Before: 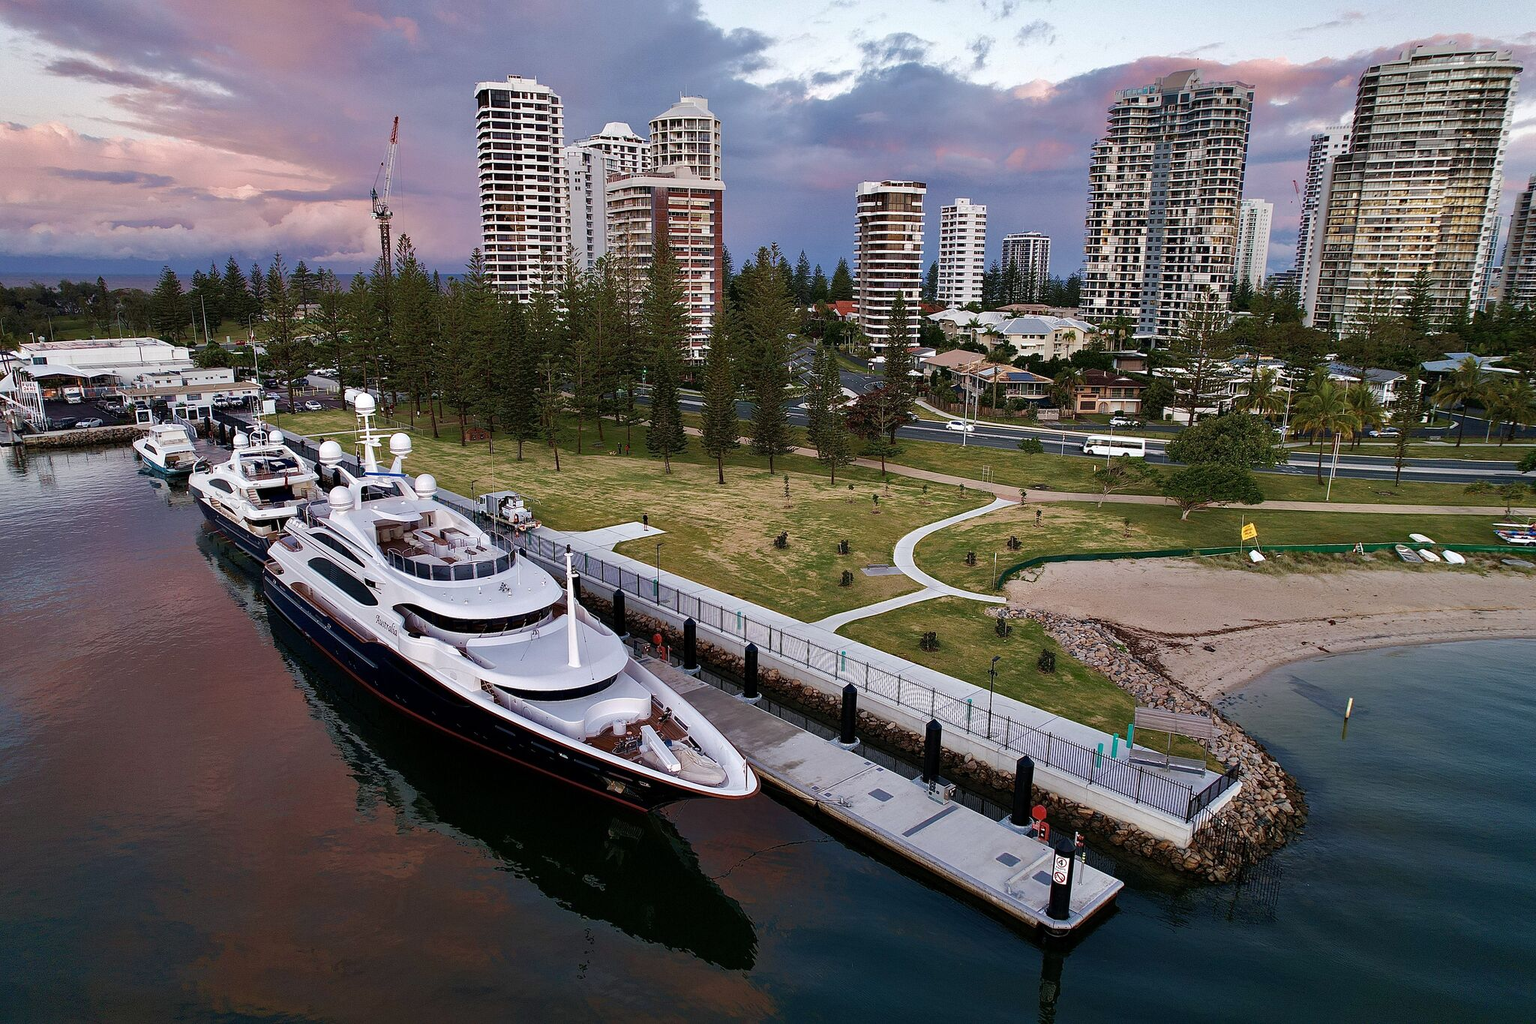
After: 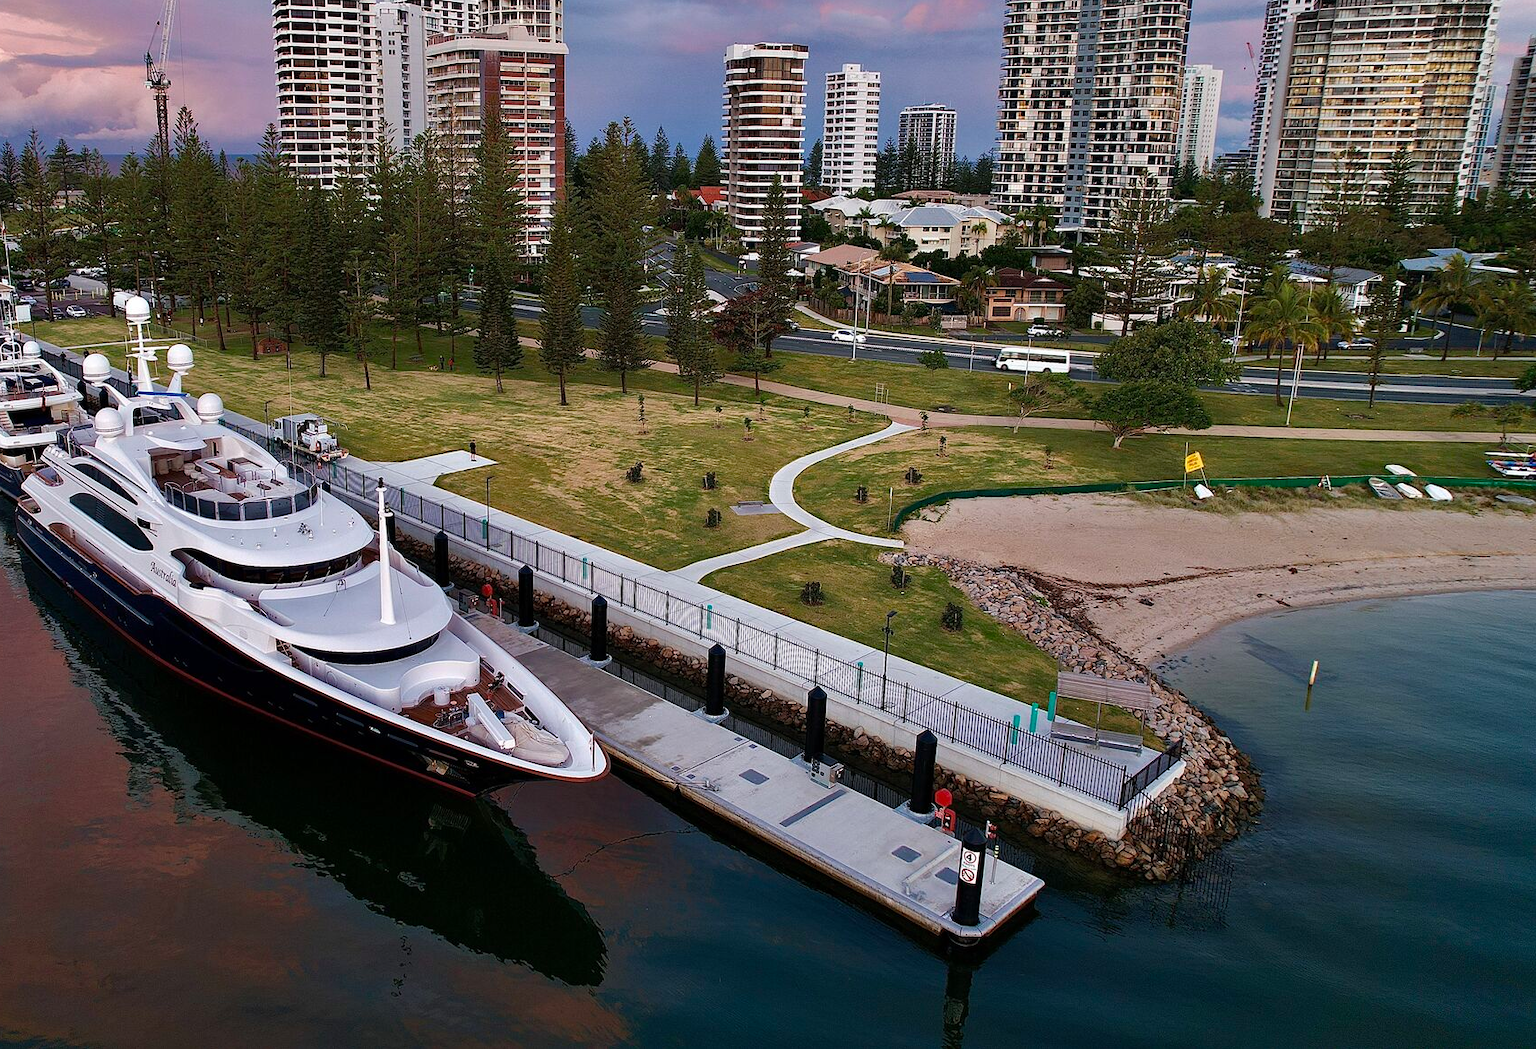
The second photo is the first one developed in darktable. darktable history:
crop: left 16.289%, top 14.184%
